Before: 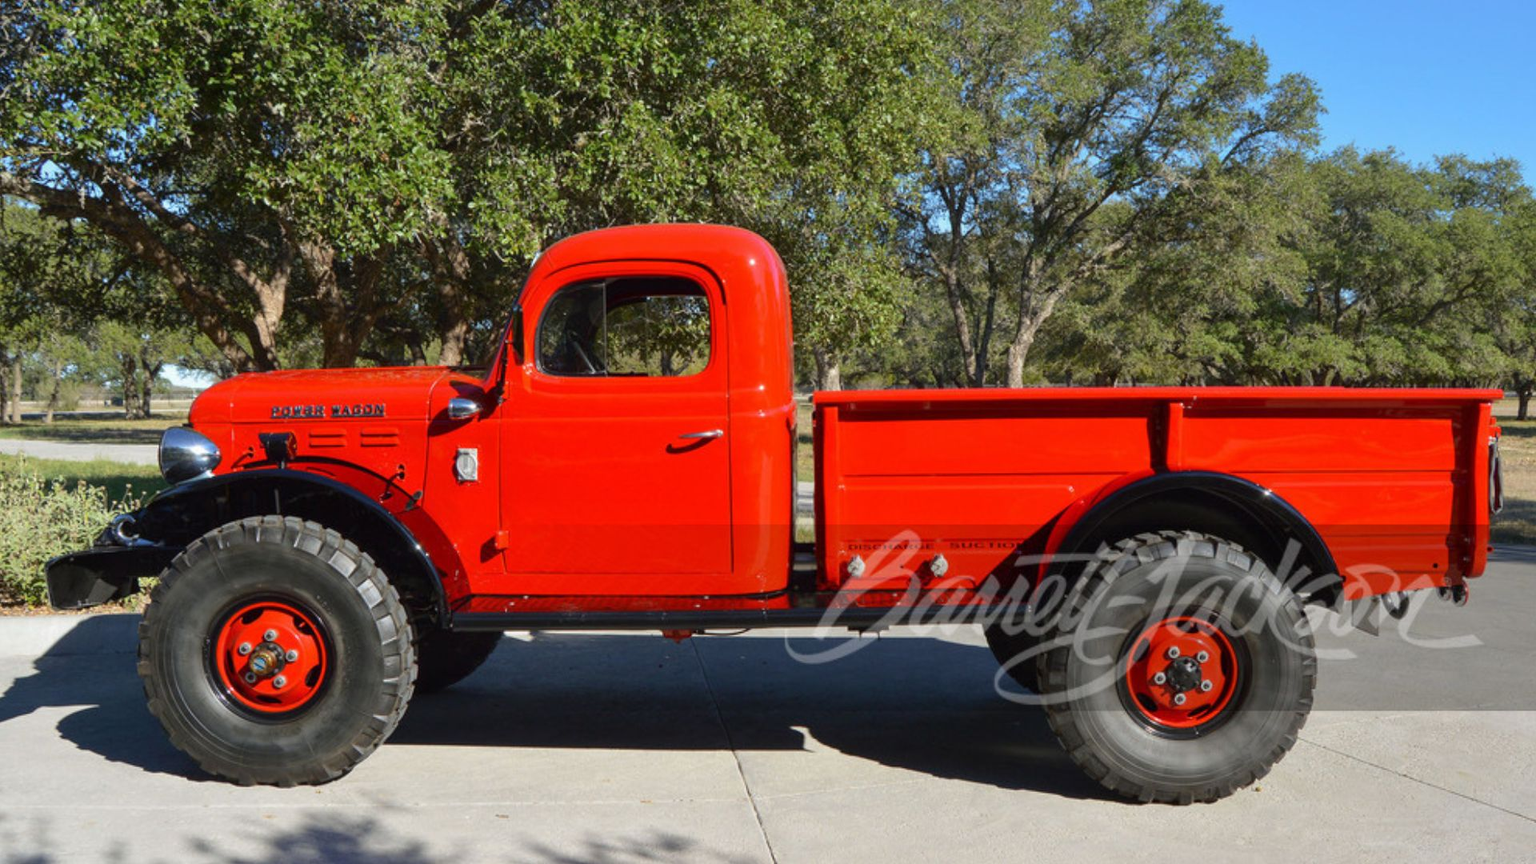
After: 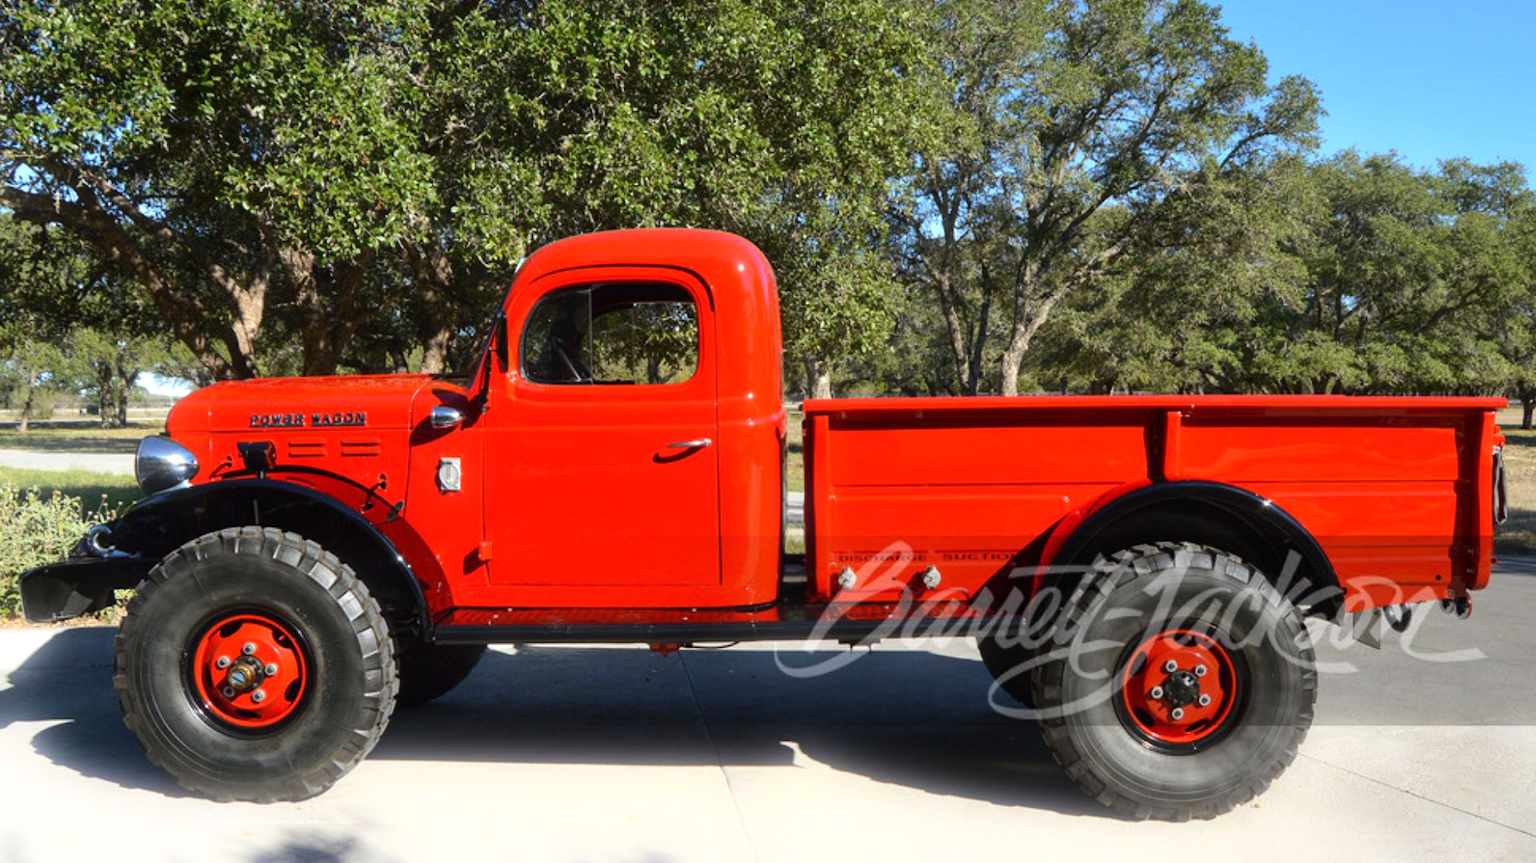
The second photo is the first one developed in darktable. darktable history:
tone equalizer: -8 EV -0.417 EV, -7 EV -0.389 EV, -6 EV -0.333 EV, -5 EV -0.222 EV, -3 EV 0.222 EV, -2 EV 0.333 EV, -1 EV 0.389 EV, +0 EV 0.417 EV, edges refinement/feathering 500, mask exposure compensation -1.57 EV, preserve details no
bloom: size 5%, threshold 95%, strength 15%
crop: left 1.743%, right 0.268%, bottom 2.011%
